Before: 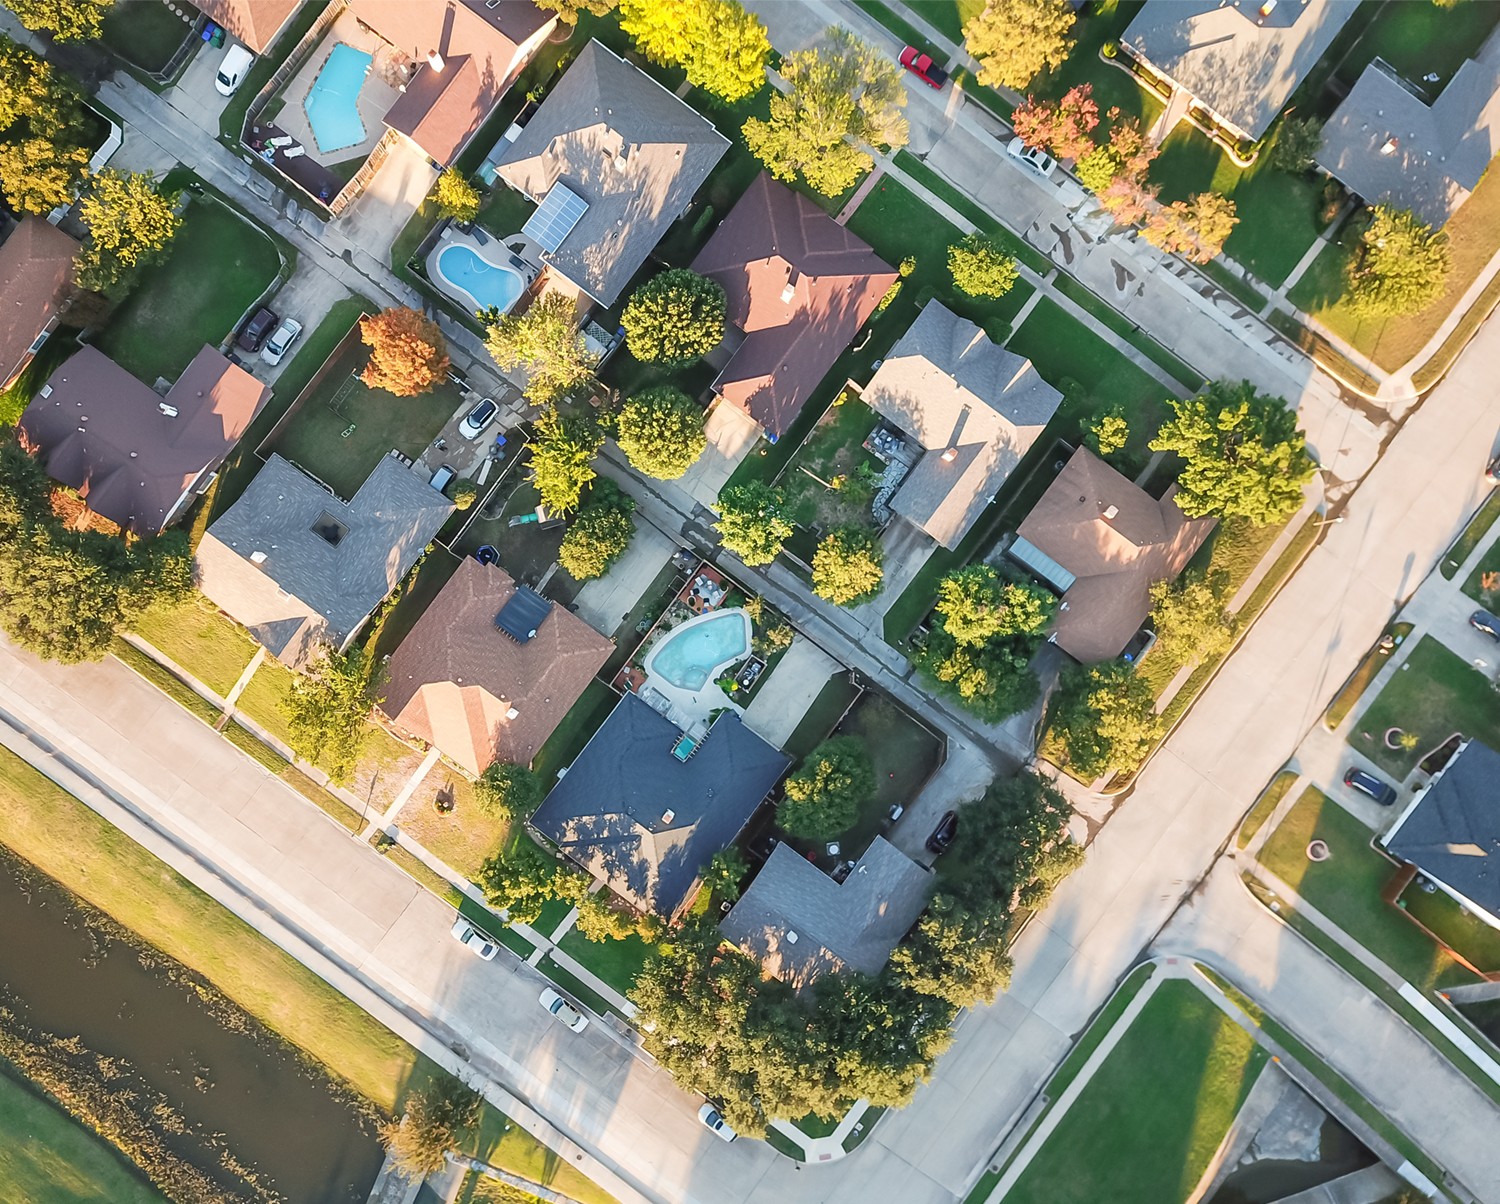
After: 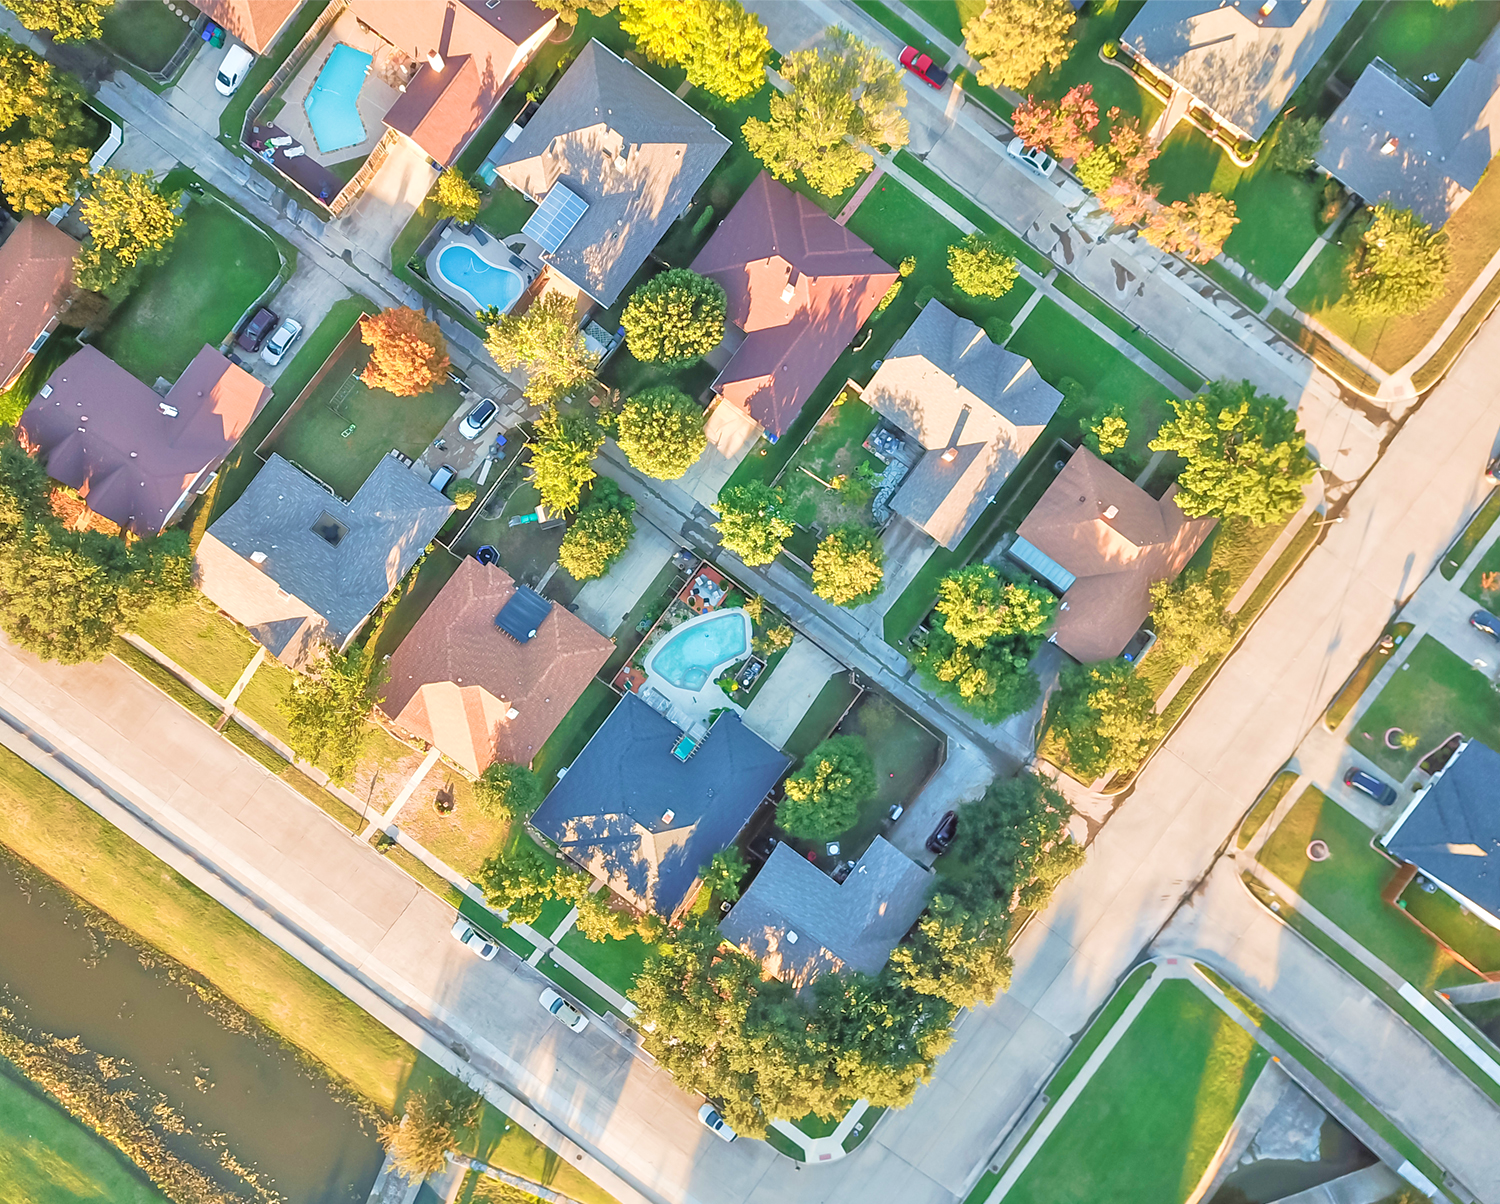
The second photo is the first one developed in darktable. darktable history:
tone equalizer: -7 EV 0.15 EV, -6 EV 0.6 EV, -5 EV 1.15 EV, -4 EV 1.33 EV, -3 EV 1.15 EV, -2 EV 0.6 EV, -1 EV 0.15 EV, mask exposure compensation -0.5 EV
velvia: strength 39.63%
